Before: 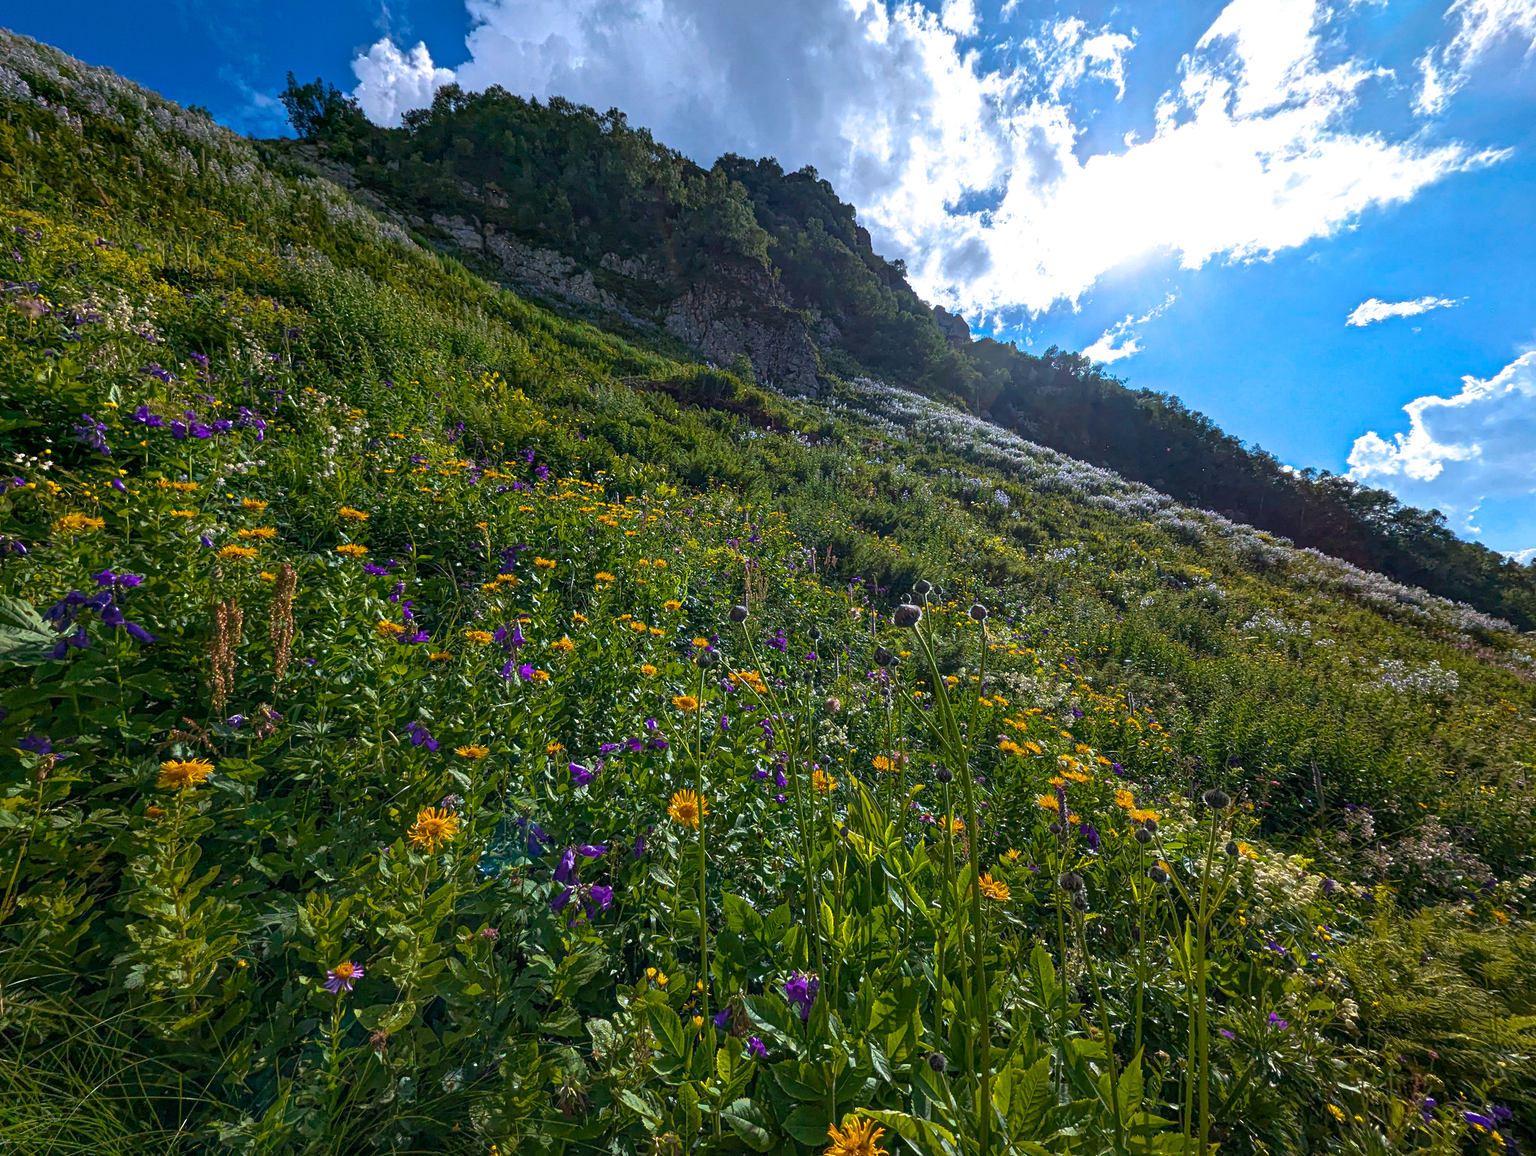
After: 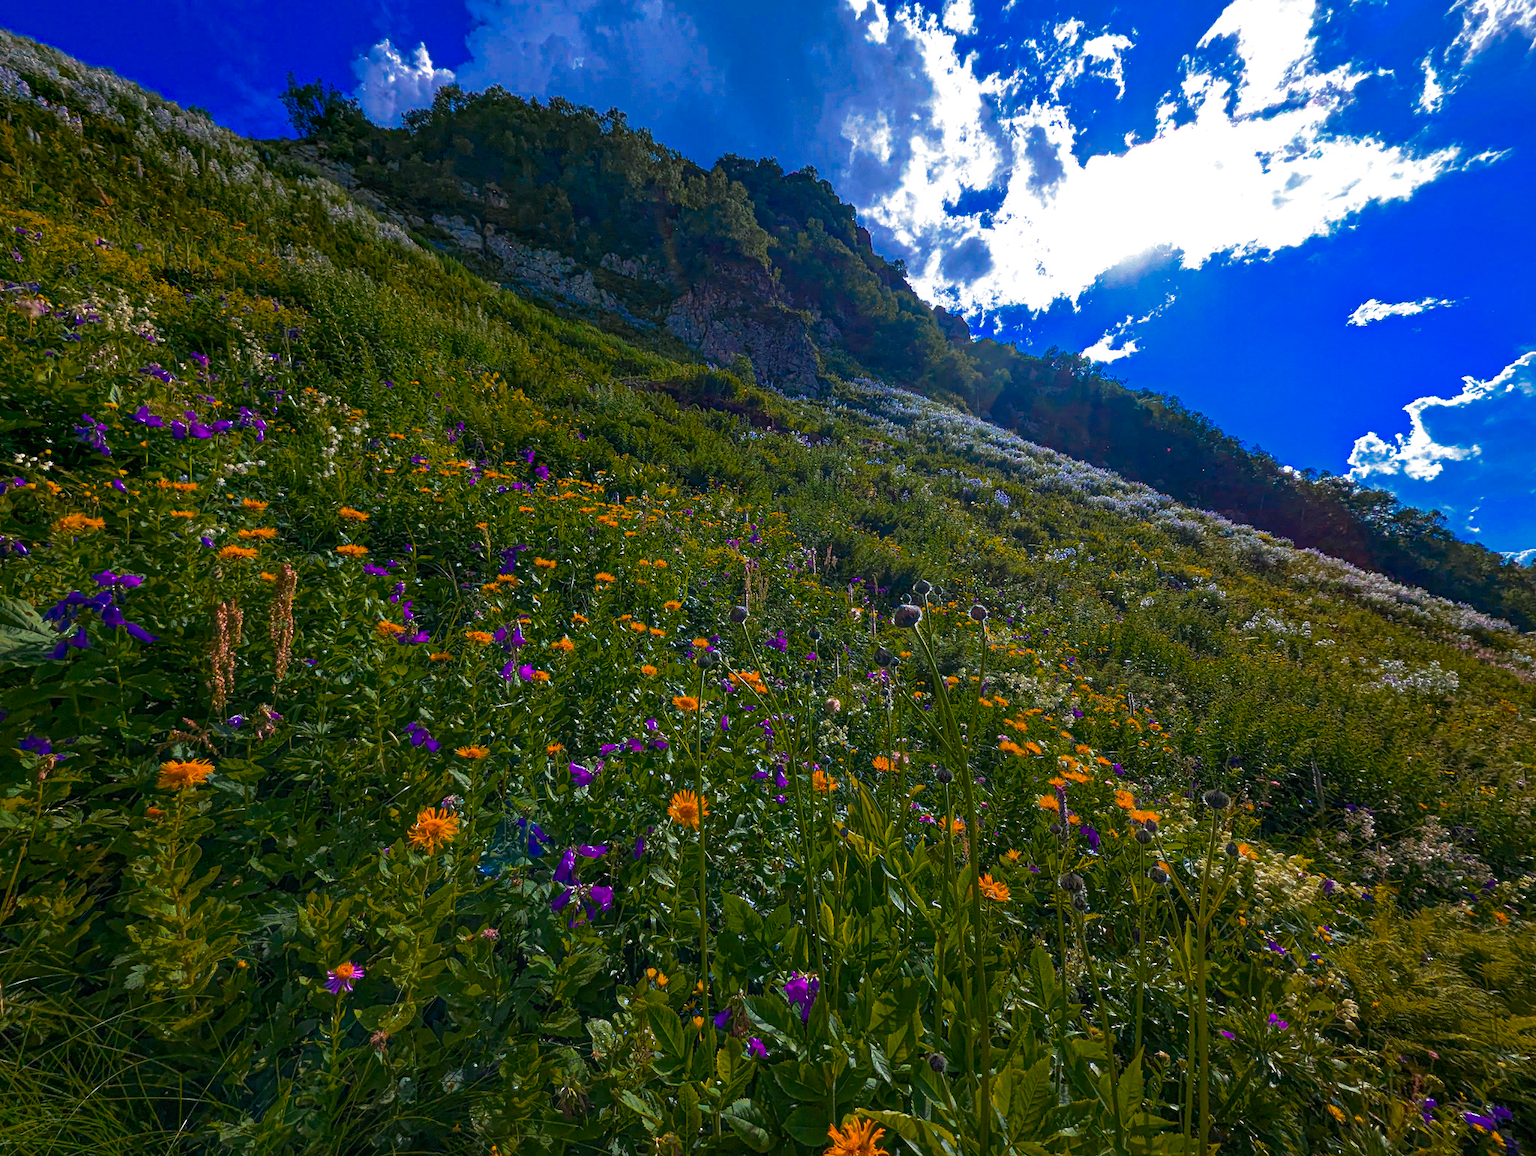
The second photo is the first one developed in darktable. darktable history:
color zones: curves: ch0 [(0, 0.553) (0.123, 0.58) (0.23, 0.419) (0.468, 0.155) (0.605, 0.132) (0.723, 0.063) (0.833, 0.172) (0.921, 0.468)]; ch1 [(0.025, 0.645) (0.229, 0.584) (0.326, 0.551) (0.537, 0.446) (0.599, 0.911) (0.708, 1) (0.805, 0.944)]; ch2 [(0.086, 0.468) (0.254, 0.464) (0.638, 0.564) (0.702, 0.592) (0.768, 0.564)]
